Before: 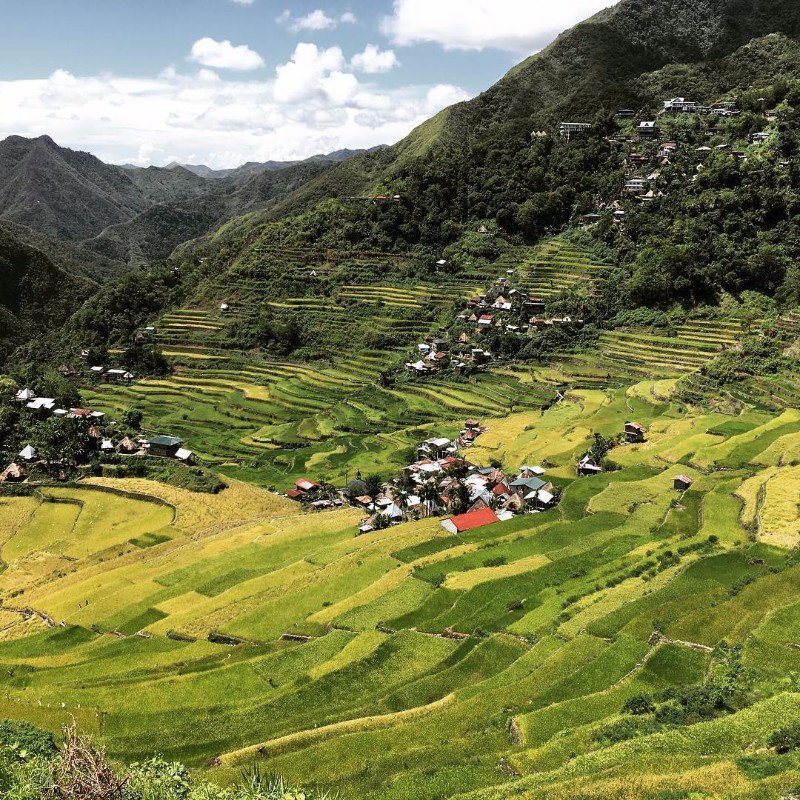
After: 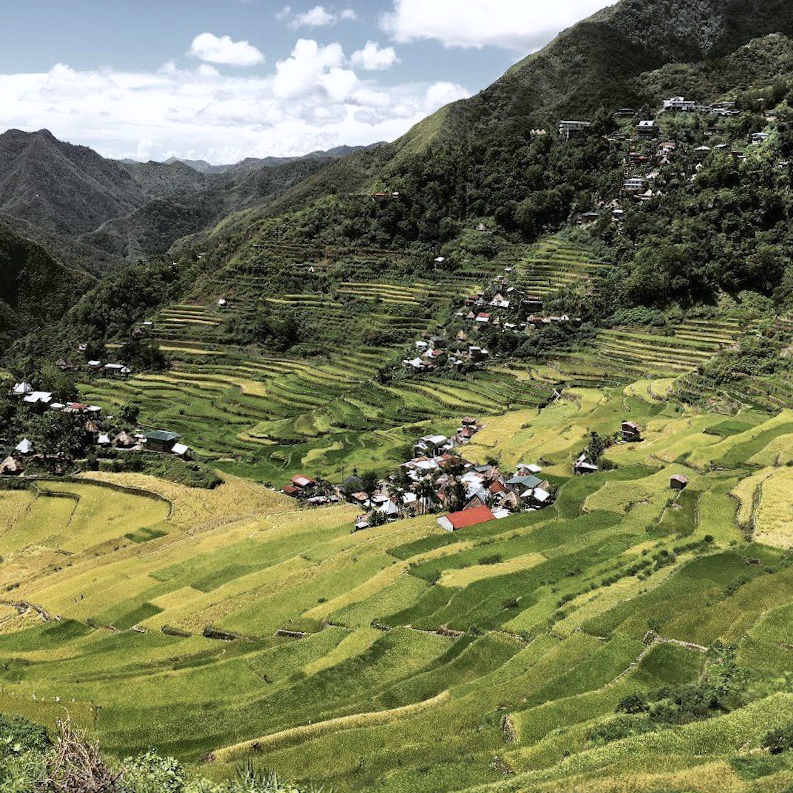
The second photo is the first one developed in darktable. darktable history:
color correction: saturation 0.8
white balance: red 0.983, blue 1.036
crop and rotate: angle -0.5°
